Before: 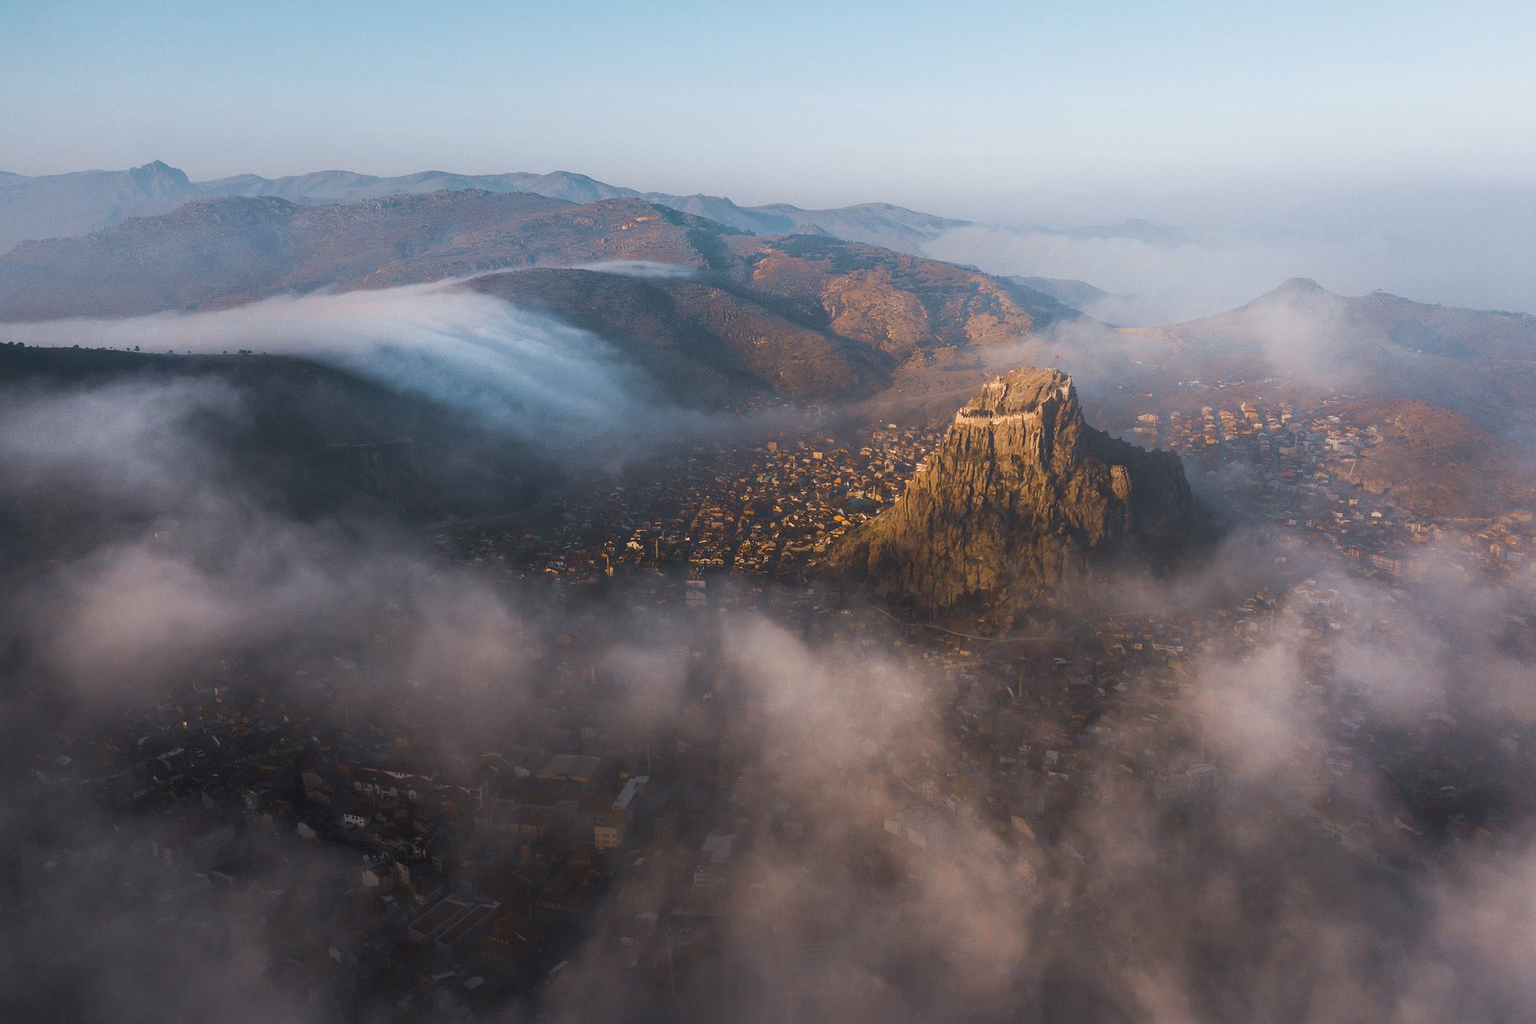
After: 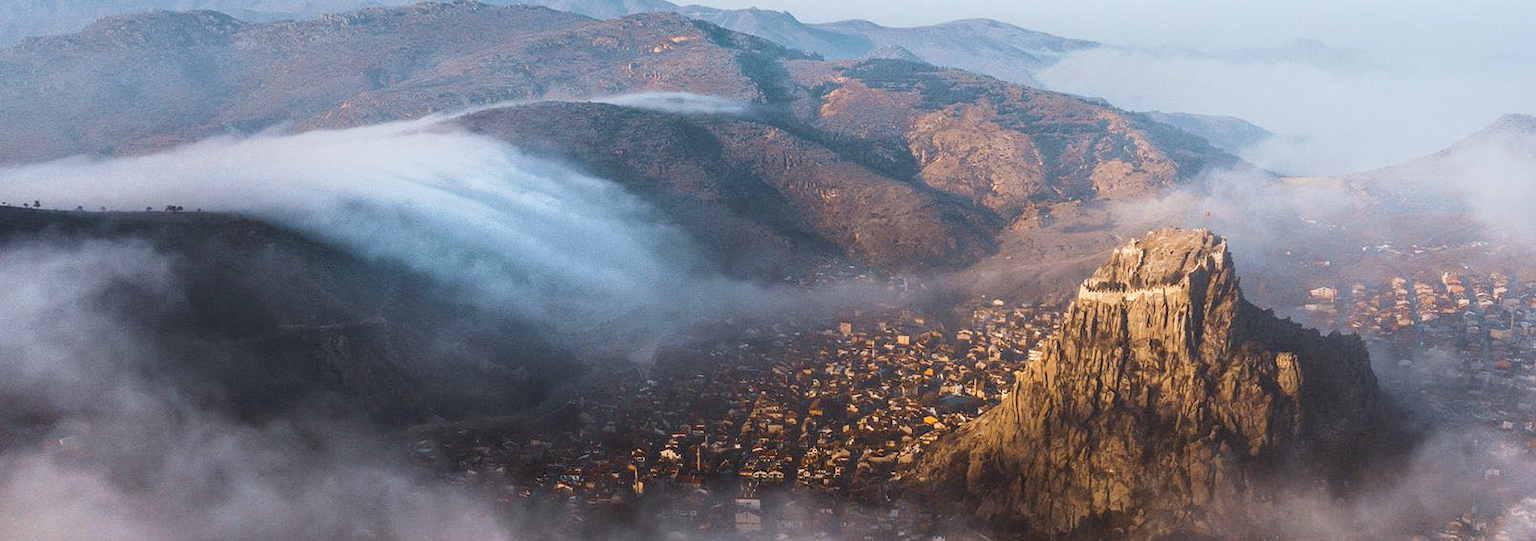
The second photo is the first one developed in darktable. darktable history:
tone curve: curves: ch0 [(0, 0) (0.003, 0.059) (0.011, 0.059) (0.025, 0.057) (0.044, 0.055) (0.069, 0.057) (0.1, 0.083) (0.136, 0.128) (0.177, 0.185) (0.224, 0.242) (0.277, 0.308) (0.335, 0.383) (0.399, 0.468) (0.468, 0.547) (0.543, 0.632) (0.623, 0.71) (0.709, 0.801) (0.801, 0.859) (0.898, 0.922) (1, 1)], preserve colors none
local contrast: detail 130%
color correction: highlights a* -3.28, highlights b* -6.24, shadows a* 3.1, shadows b* 5.19
crop: left 7.036%, top 18.398%, right 14.379%, bottom 40.043%
